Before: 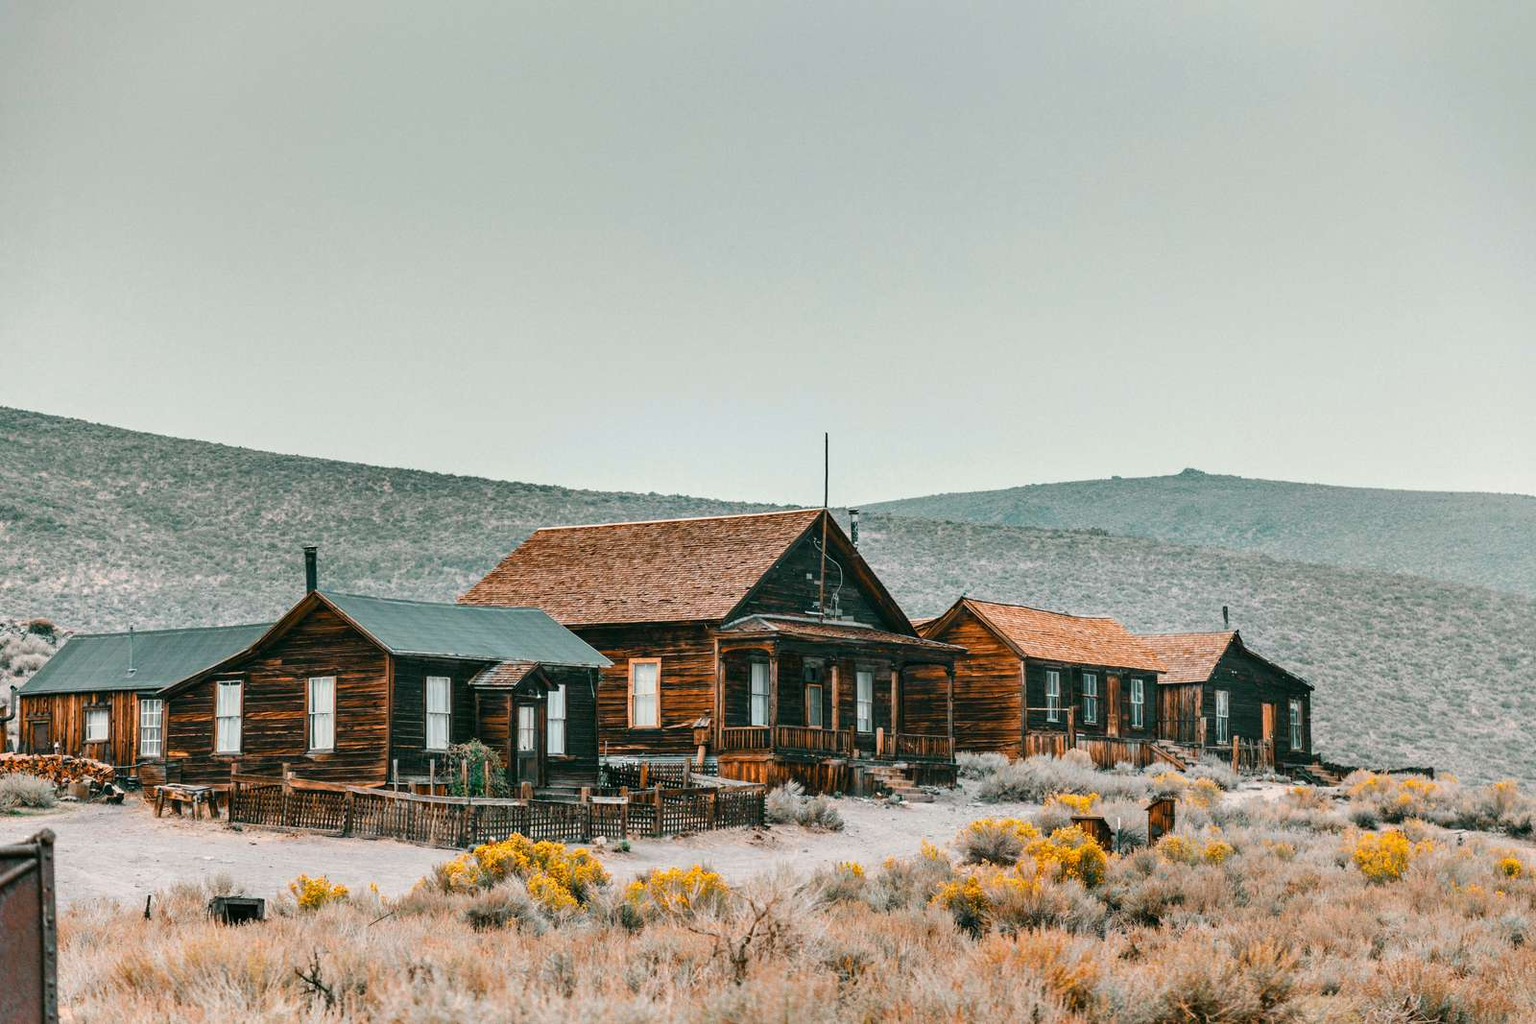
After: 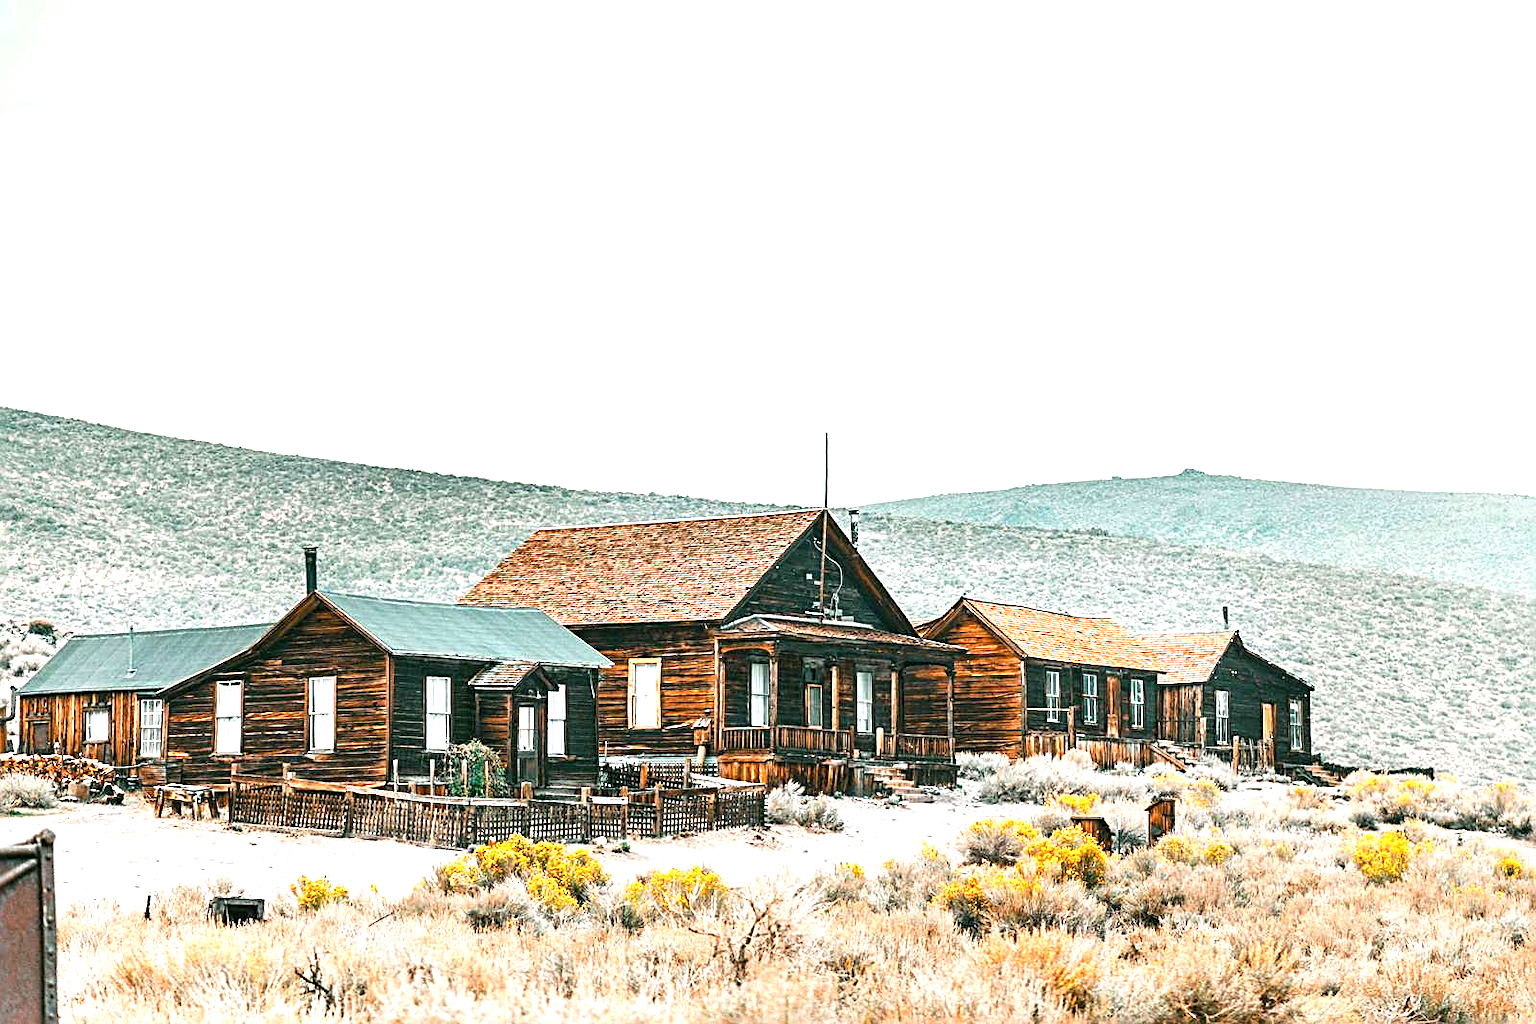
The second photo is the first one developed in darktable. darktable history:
sharpen: radius 2.584, amount 0.688
exposure: black level correction 0, exposure 1.2 EV, compensate highlight preservation false
